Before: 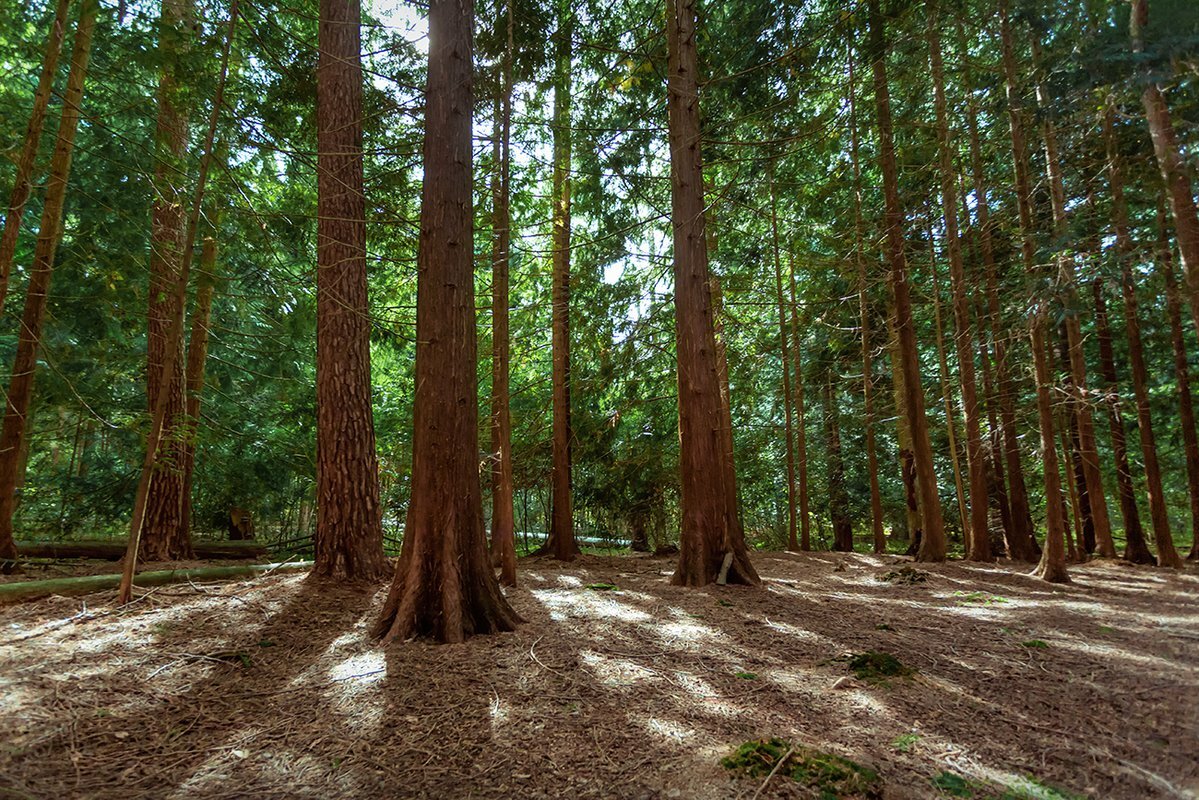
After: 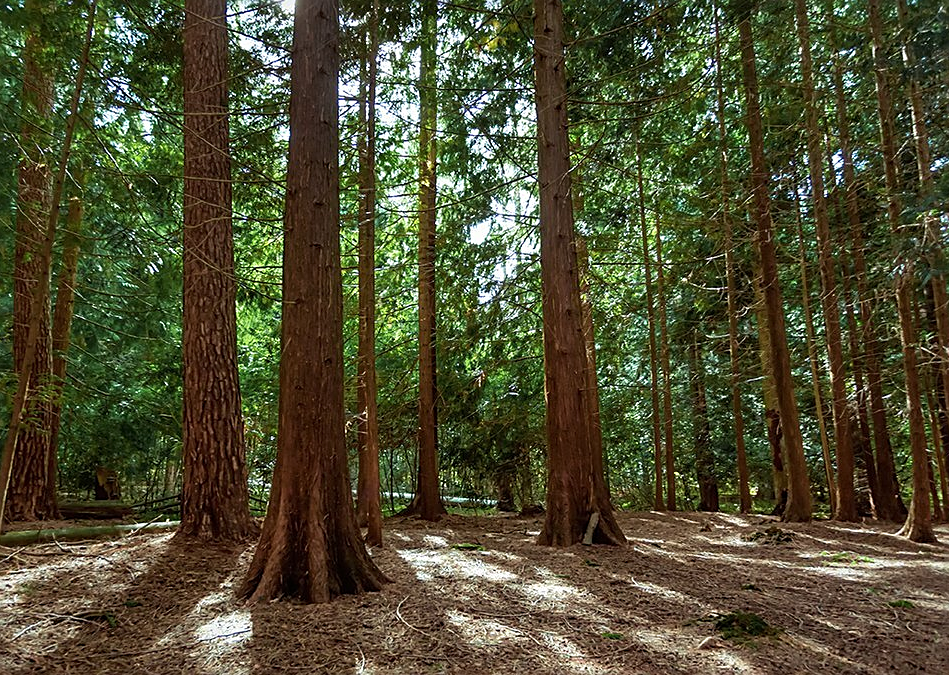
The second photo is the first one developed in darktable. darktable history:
sharpen: on, module defaults
tone equalizer: edges refinement/feathering 500, mask exposure compensation -1.57 EV, preserve details no
crop: left 11.222%, top 5.019%, right 9.565%, bottom 10.528%
